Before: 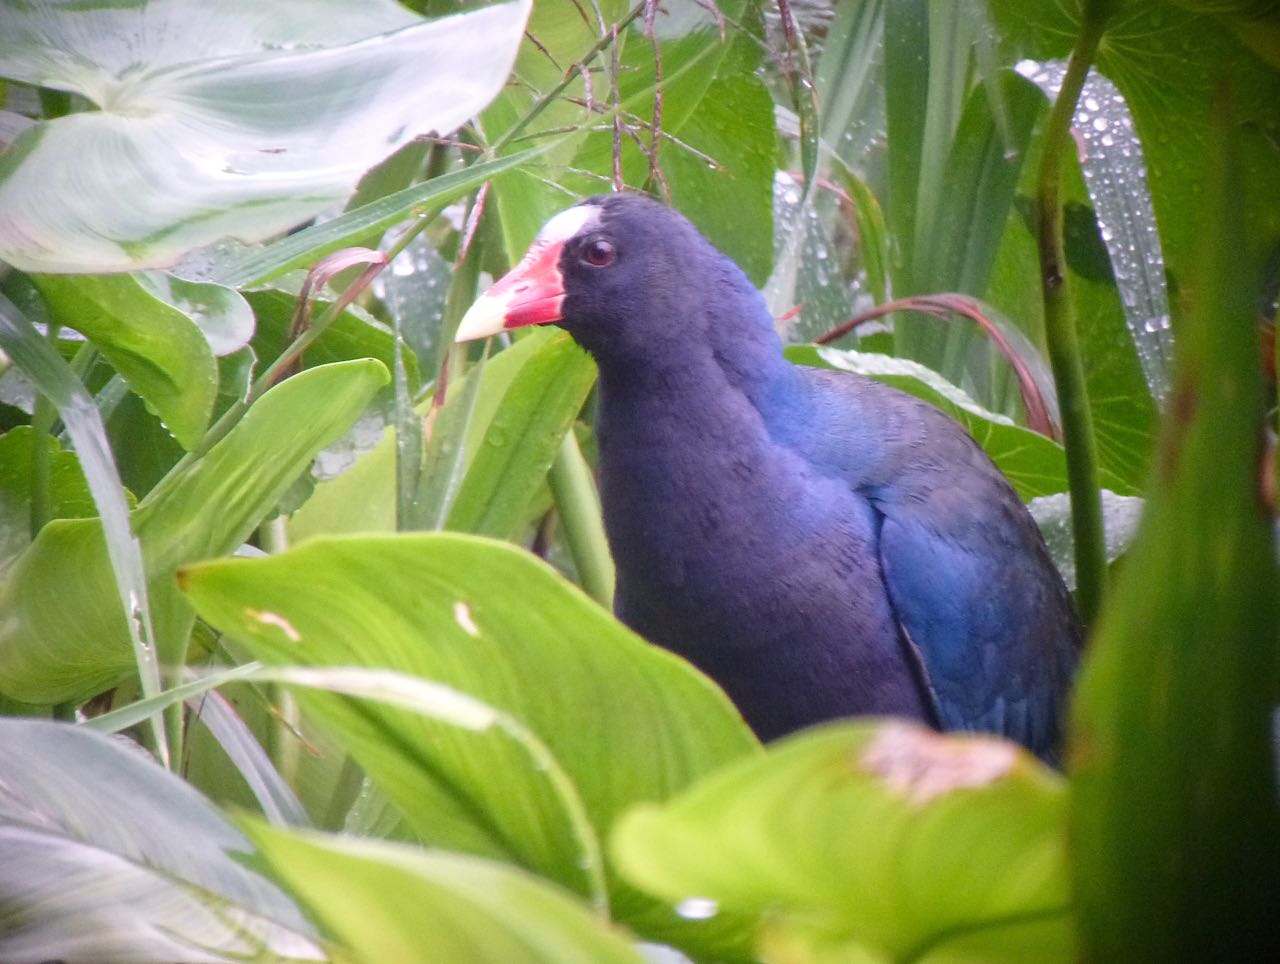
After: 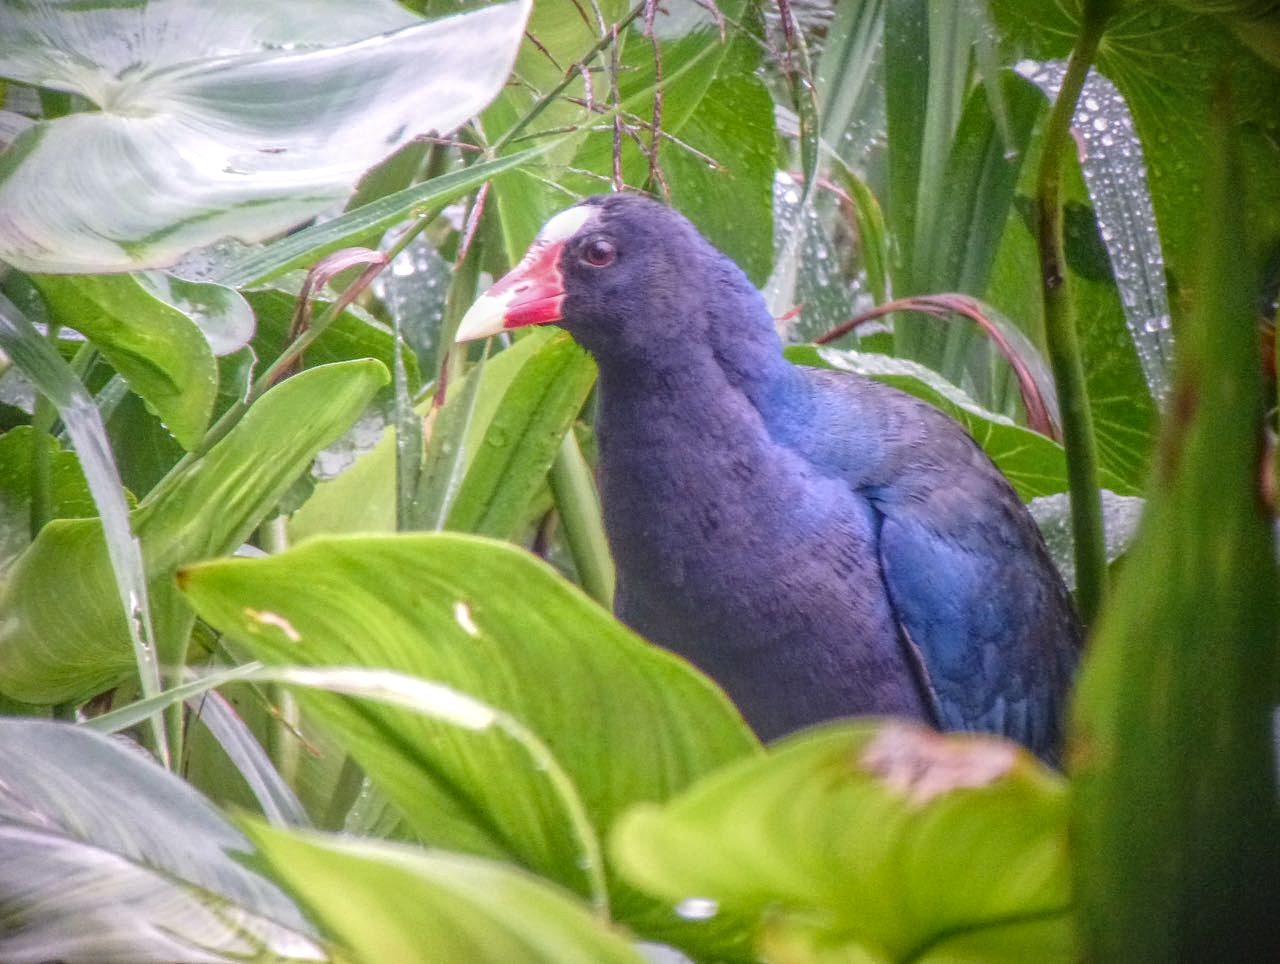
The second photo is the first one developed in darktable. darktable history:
local contrast: highlights 20%, shadows 29%, detail 199%, midtone range 0.2
